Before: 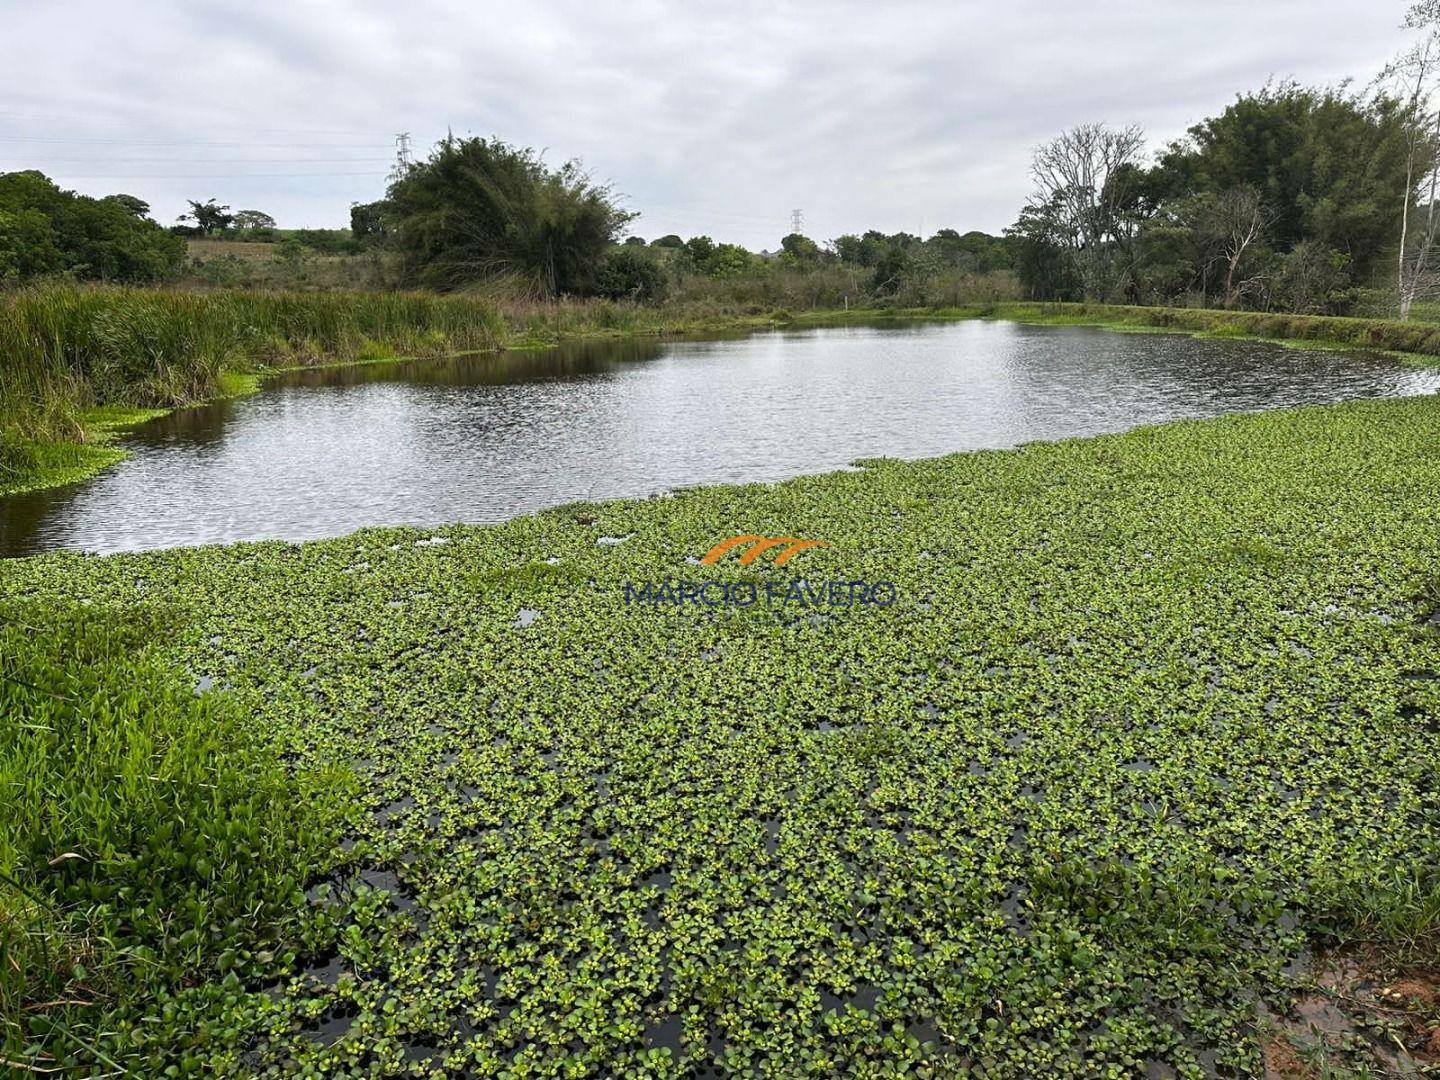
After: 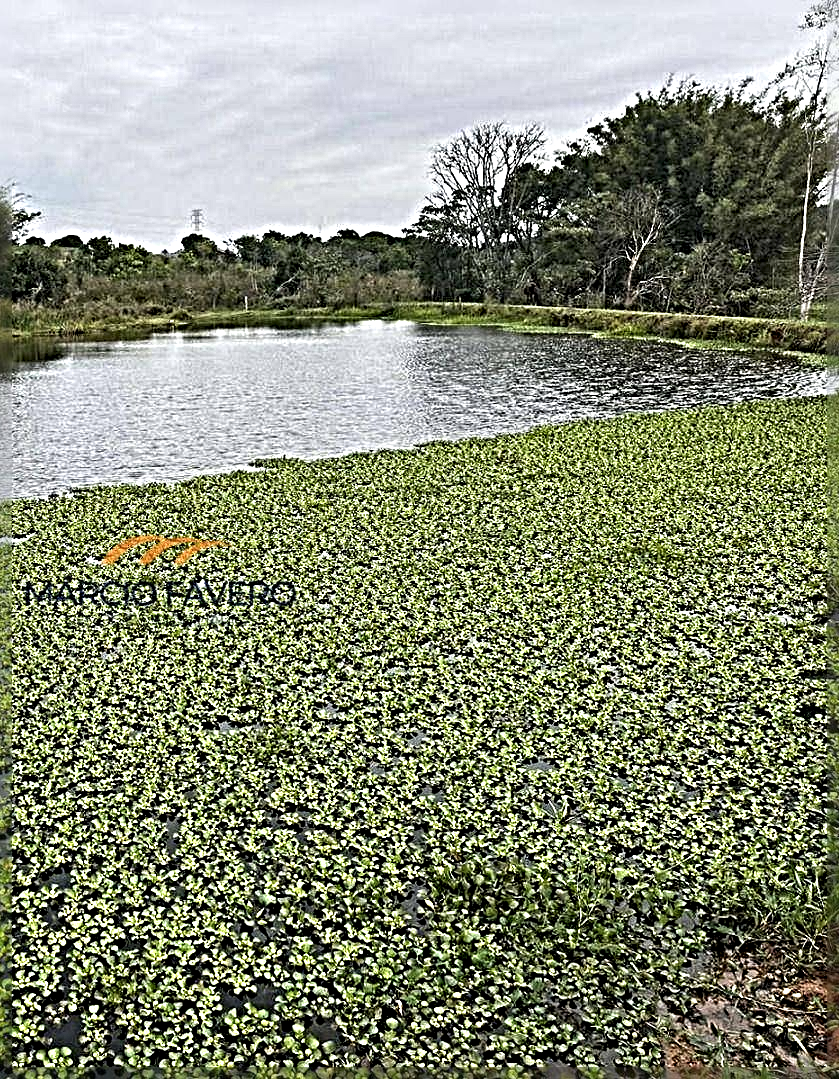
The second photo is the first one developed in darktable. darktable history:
sharpen: radius 6.284, amount 1.808, threshold 0.045
color calibration: gray › normalize channels true, illuminant same as pipeline (D50), adaptation XYZ, x 0.345, y 0.359, temperature 5002.98 K, gamut compression 0.014
crop: left 41.694%
